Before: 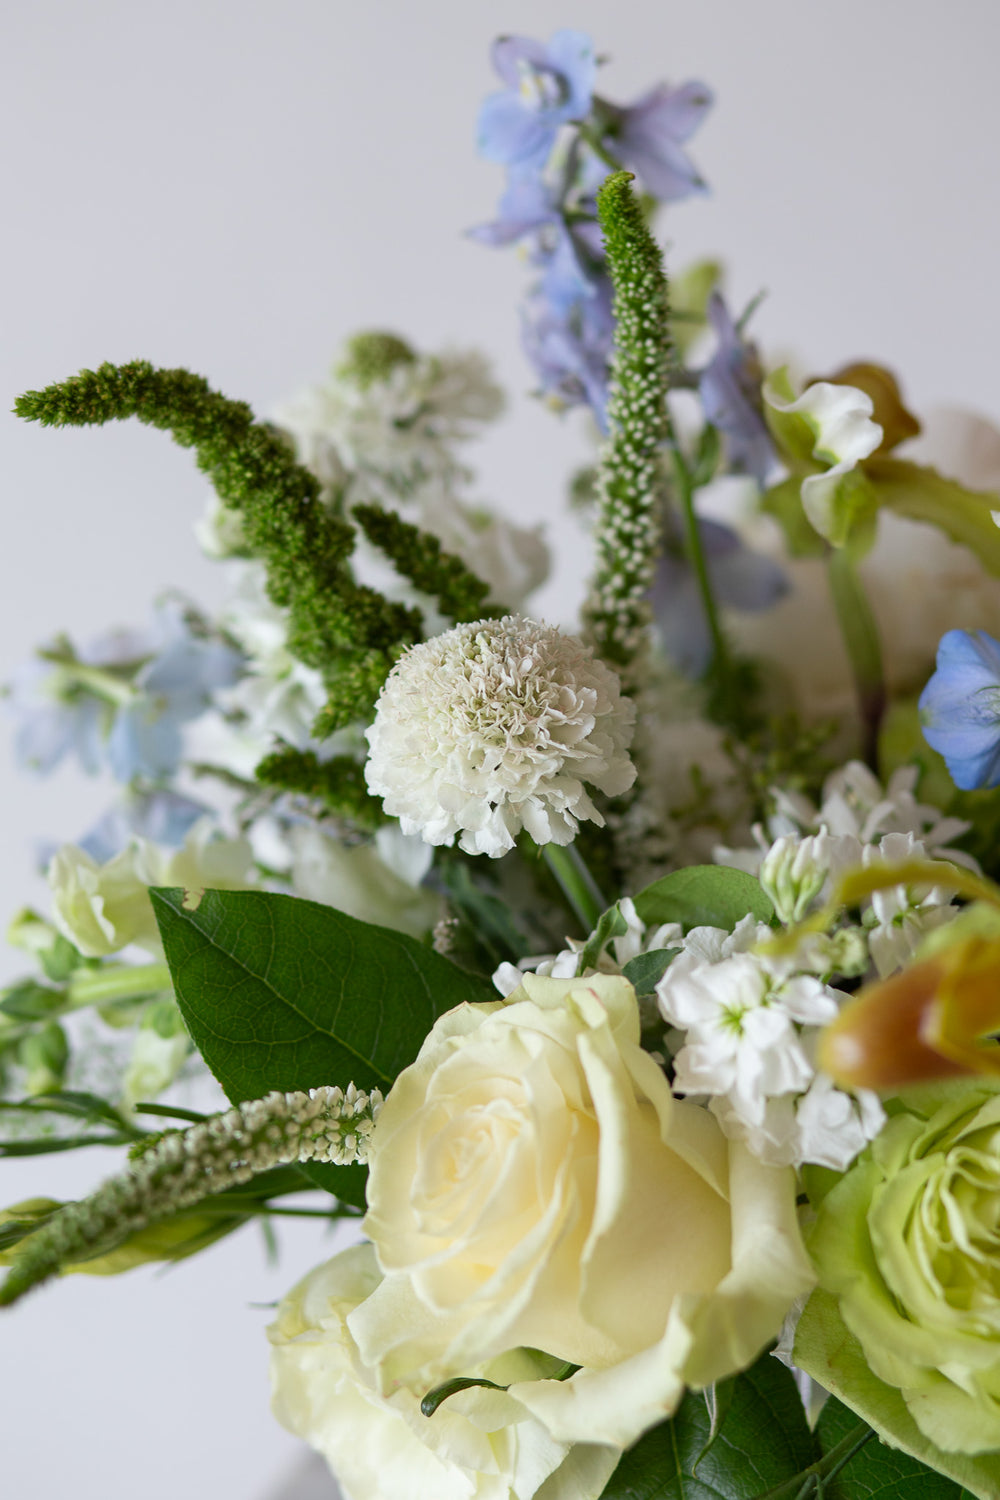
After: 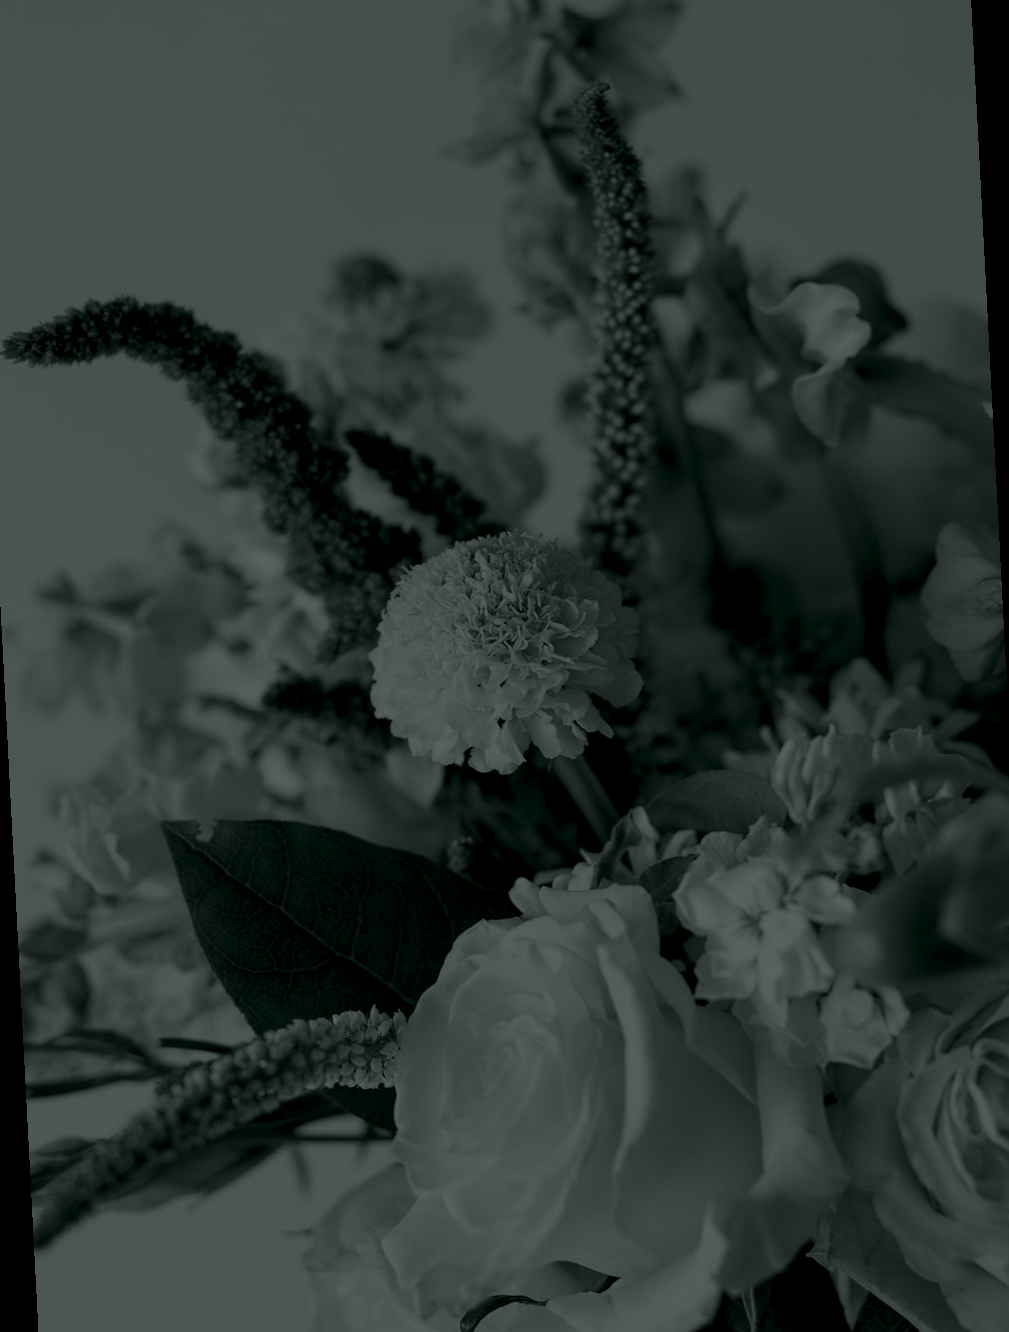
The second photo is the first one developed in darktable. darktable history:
color balance: mode lift, gamma, gain (sRGB), lift [0.997, 0.979, 1.021, 1.011], gamma [1, 1.084, 0.916, 0.998], gain [1, 0.87, 1.13, 1.101], contrast 4.55%, contrast fulcrum 38.24%, output saturation 104.09%
white balance: red 0.871, blue 1.249
colorize: hue 90°, saturation 19%, lightness 1.59%, version 1
rotate and perspective: rotation -3°, crop left 0.031, crop right 0.968, crop top 0.07, crop bottom 0.93
